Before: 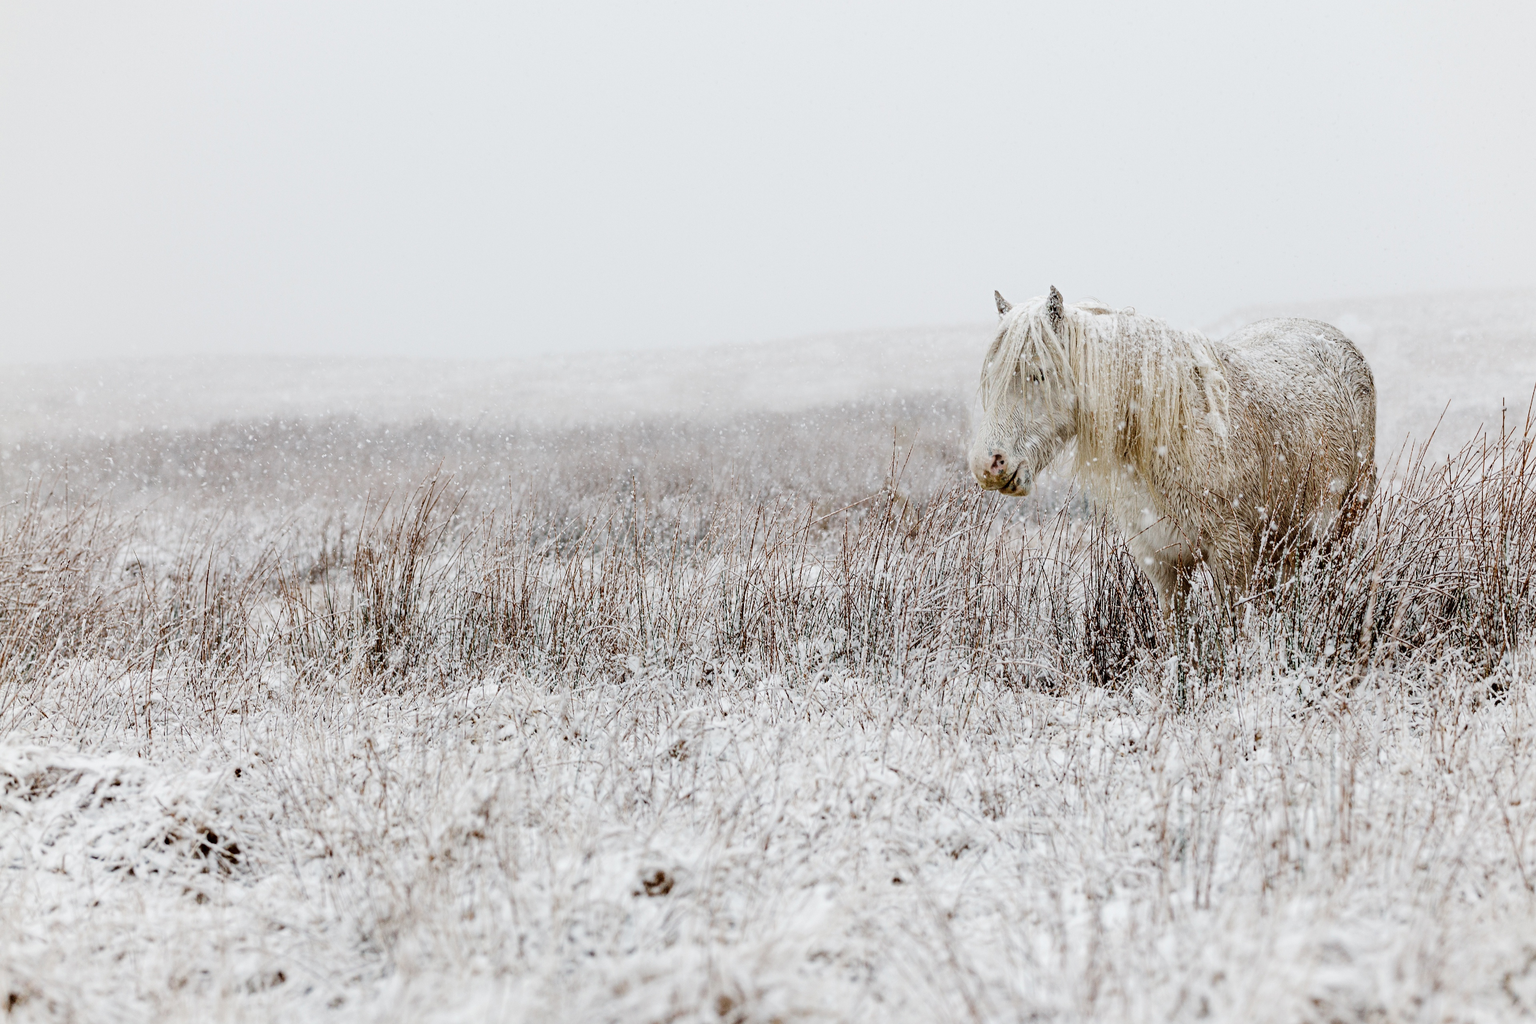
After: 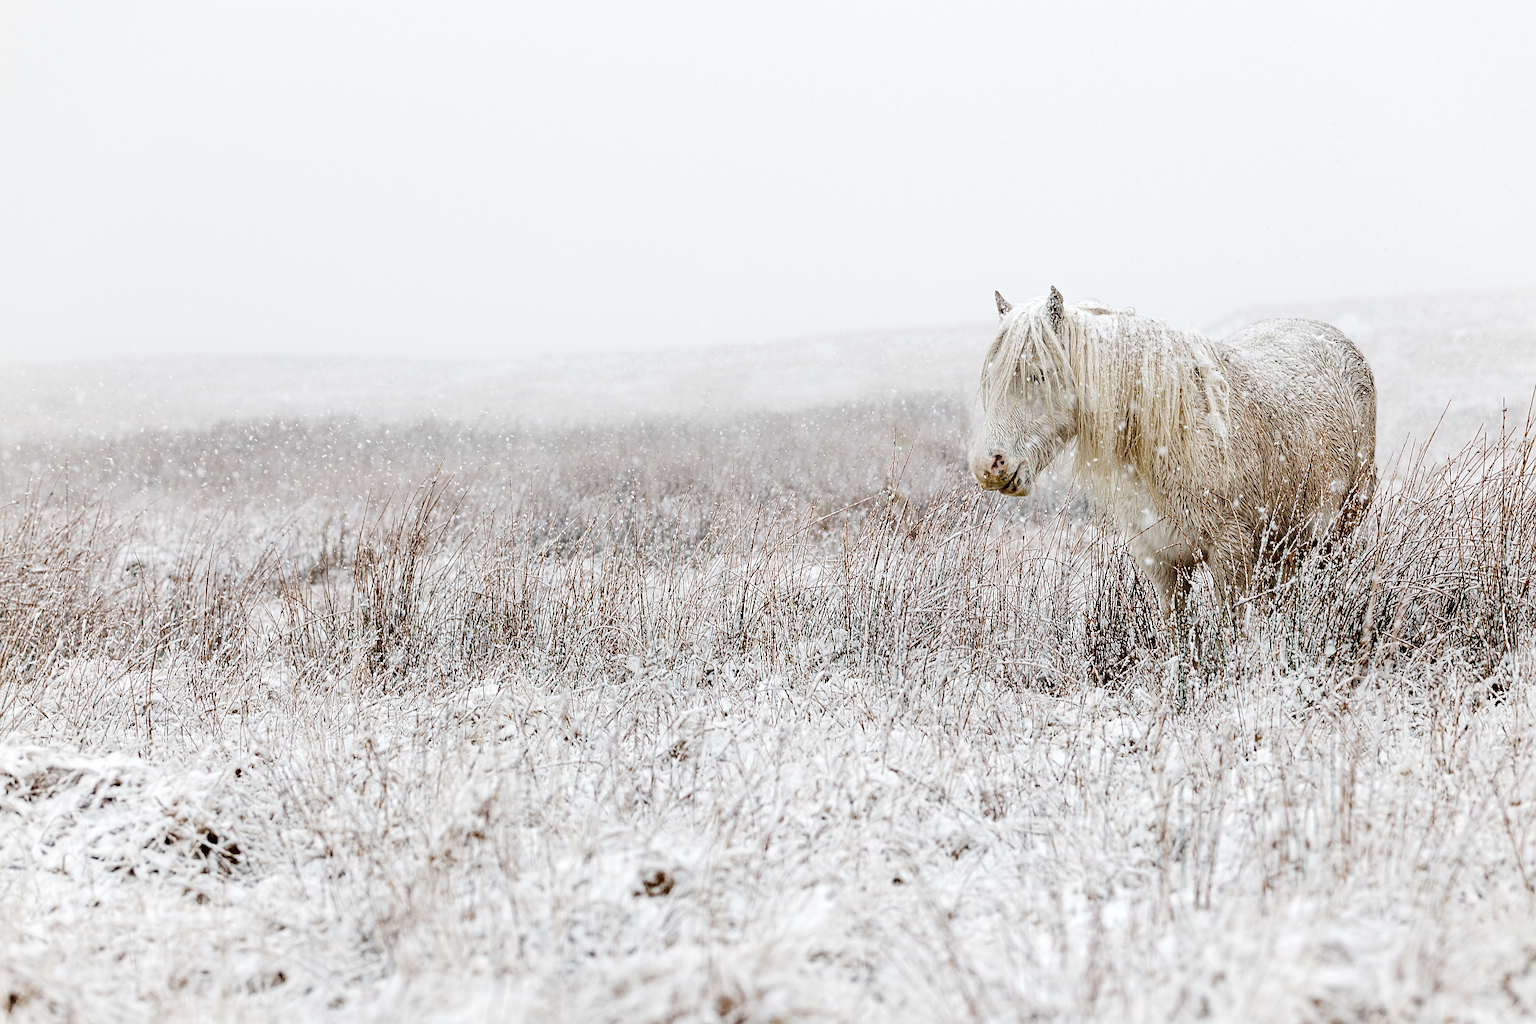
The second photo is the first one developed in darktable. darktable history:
sharpen: on, module defaults
exposure: exposure 0.212 EV, compensate highlight preservation false
